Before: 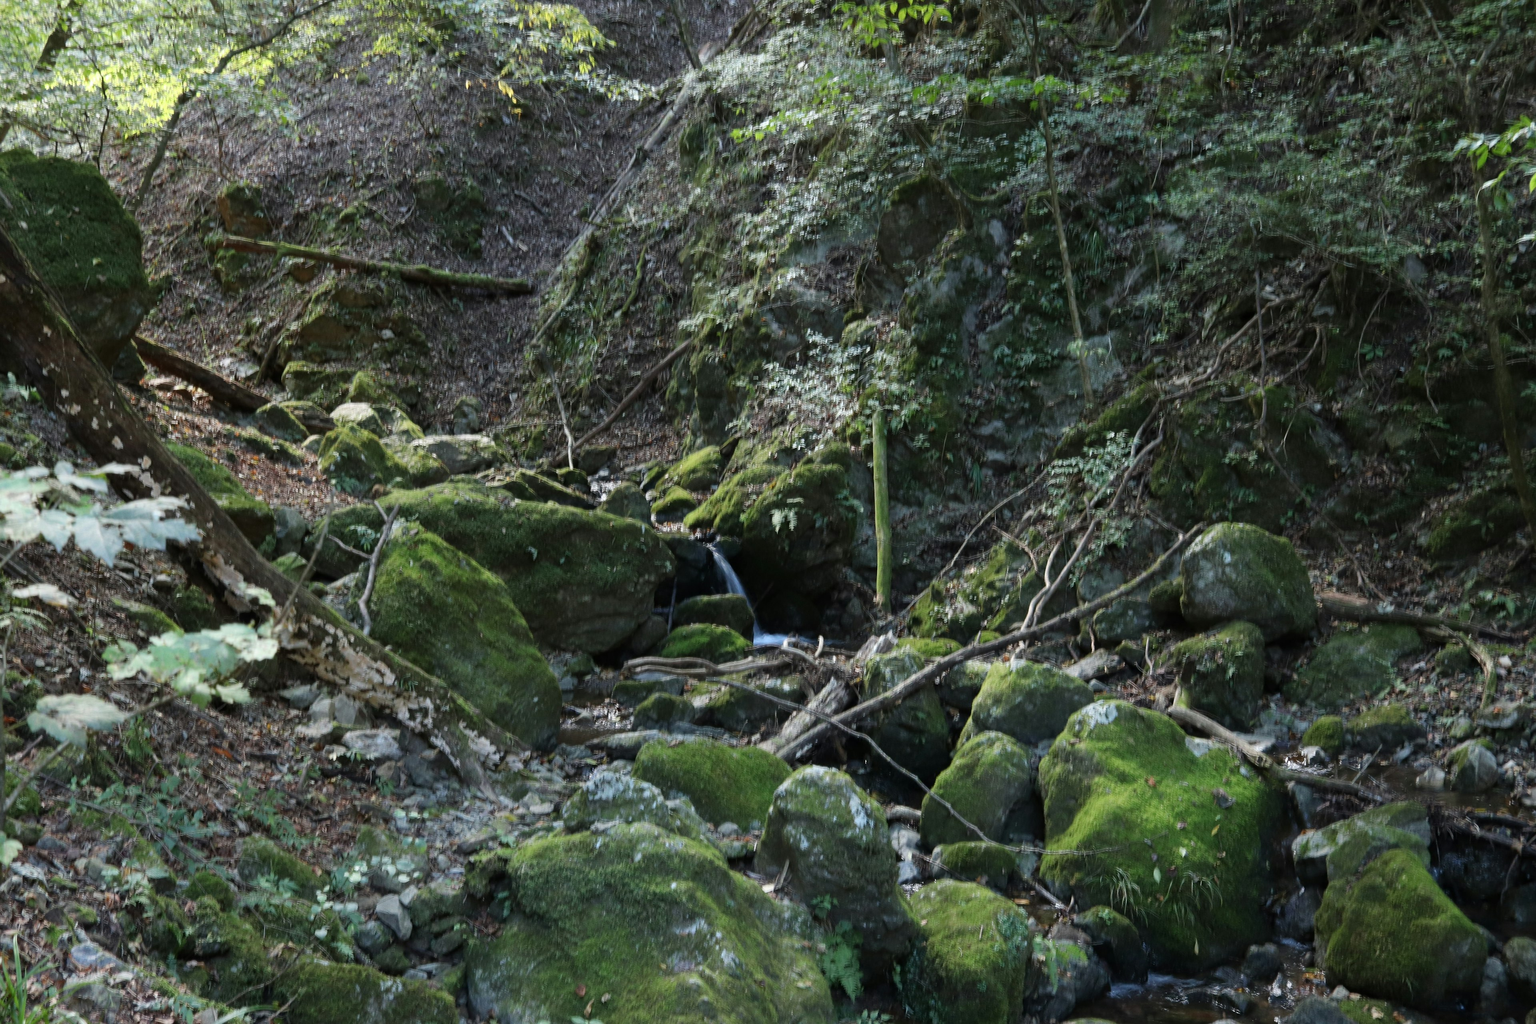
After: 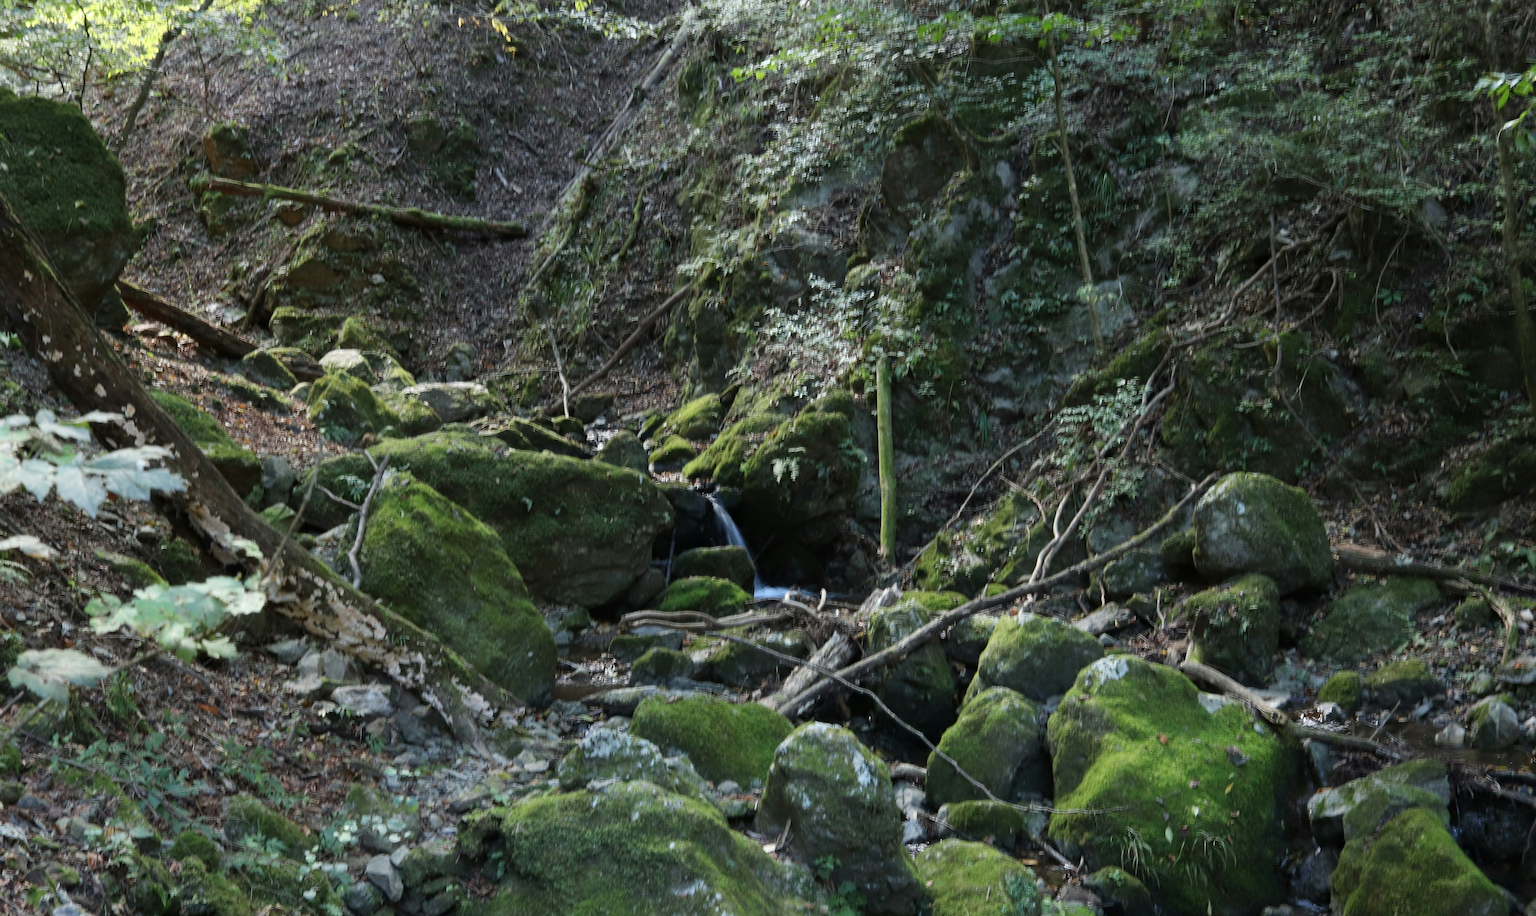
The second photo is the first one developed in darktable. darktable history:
crop: left 1.319%, top 6.182%, right 1.387%, bottom 6.678%
